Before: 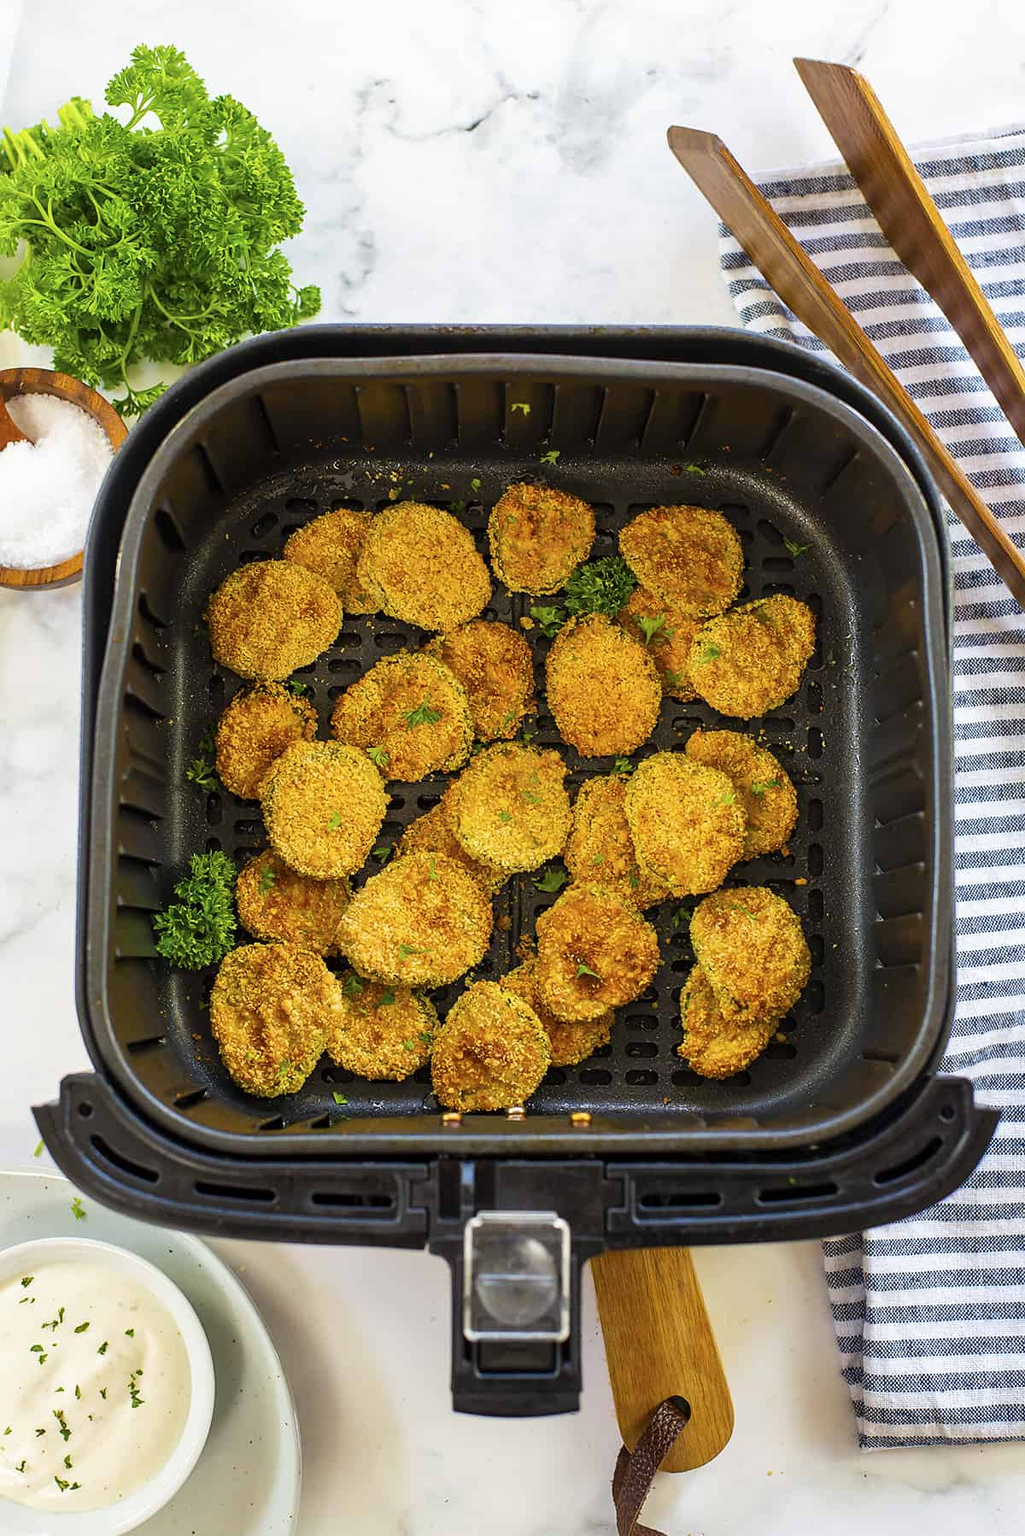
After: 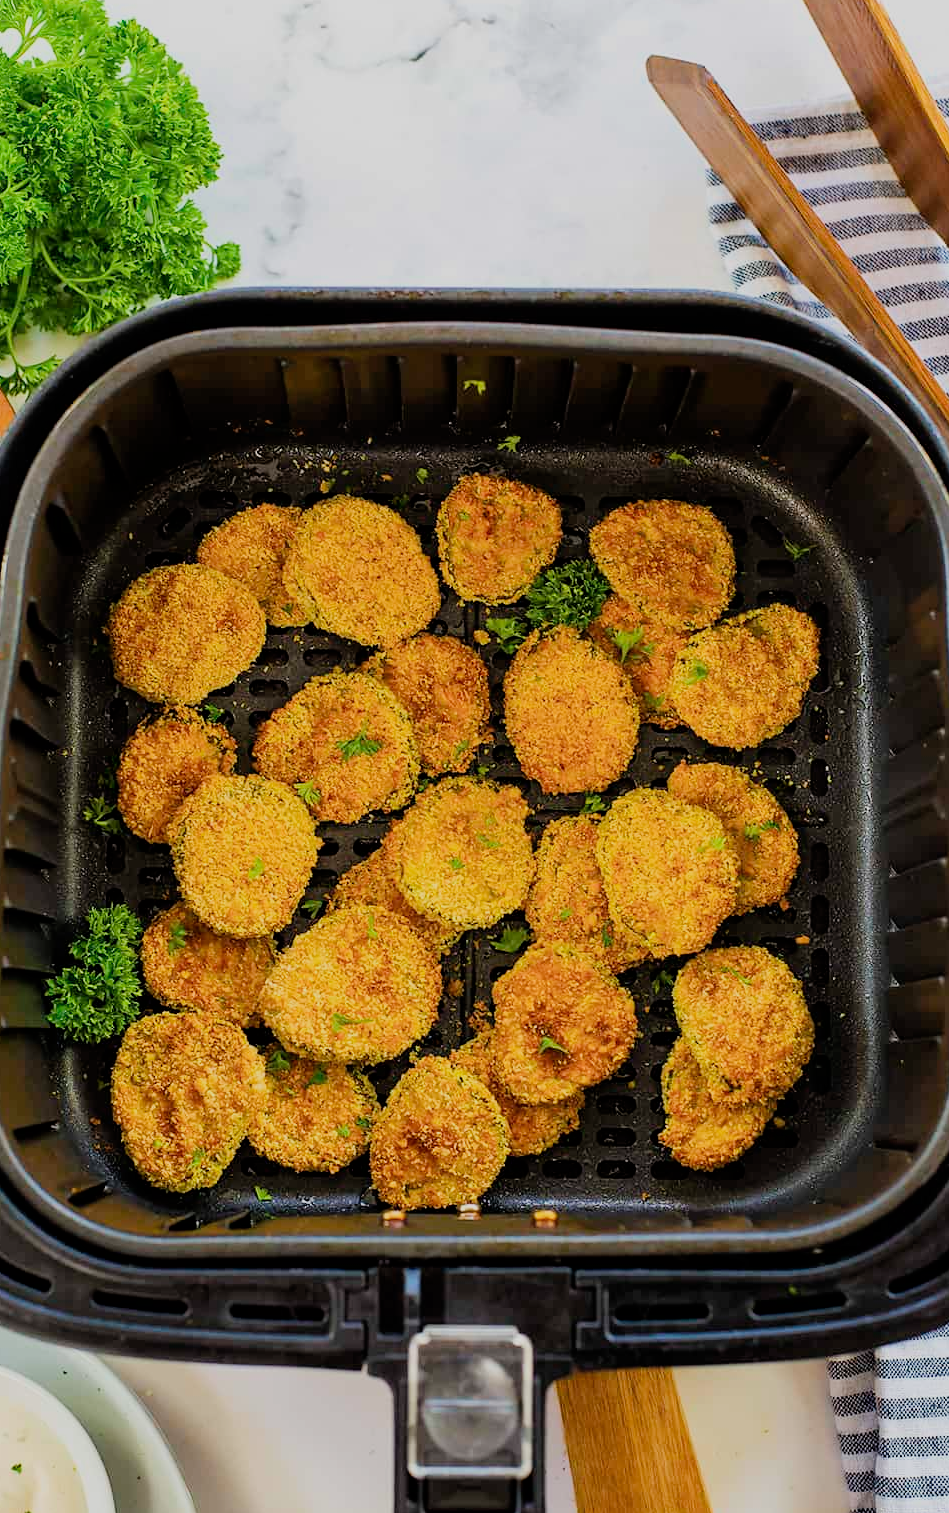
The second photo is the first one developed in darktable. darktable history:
crop: left 11.327%, top 5.155%, right 9.557%, bottom 10.653%
filmic rgb: black relative exposure -7.65 EV, white relative exposure 4.56 EV, hardness 3.61
exposure: exposure 0.129 EV, compensate highlight preservation false
